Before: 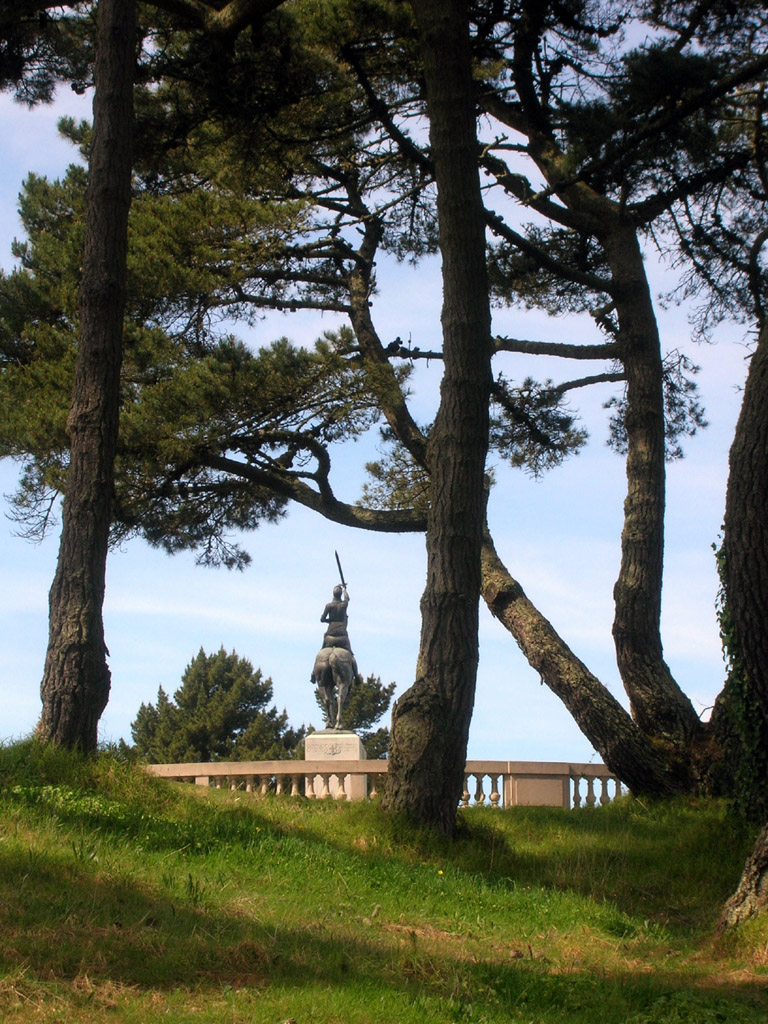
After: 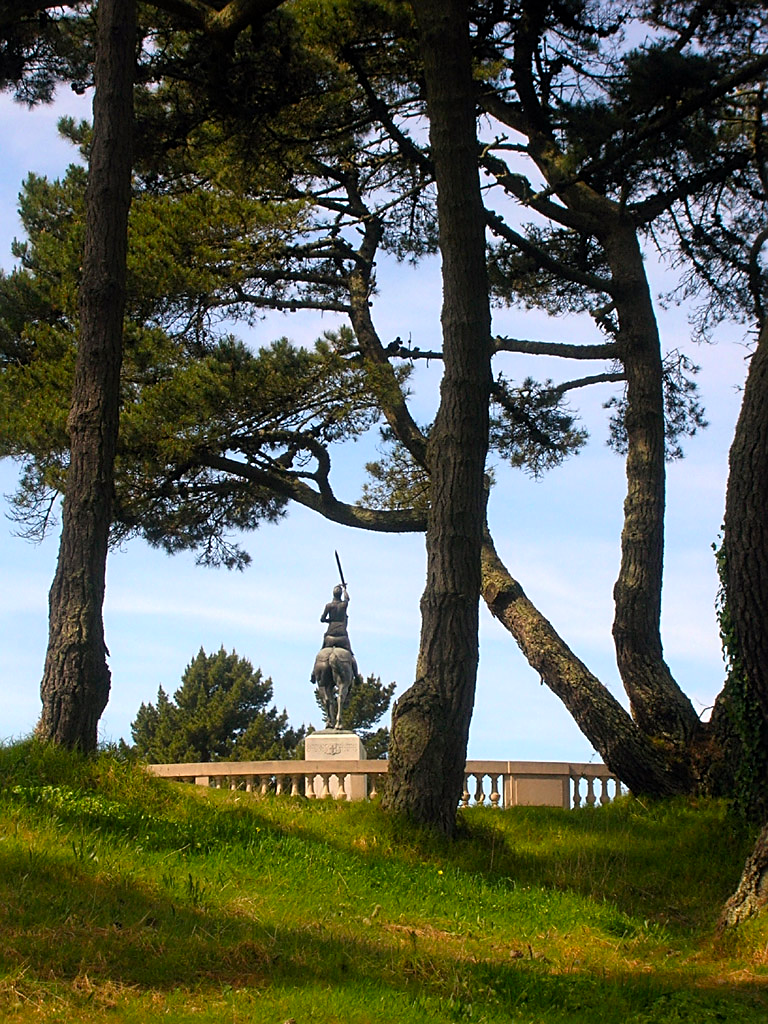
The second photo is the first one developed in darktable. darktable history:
sharpen: on, module defaults
color balance rgb: perceptual saturation grading › global saturation 25%, global vibrance 10%
